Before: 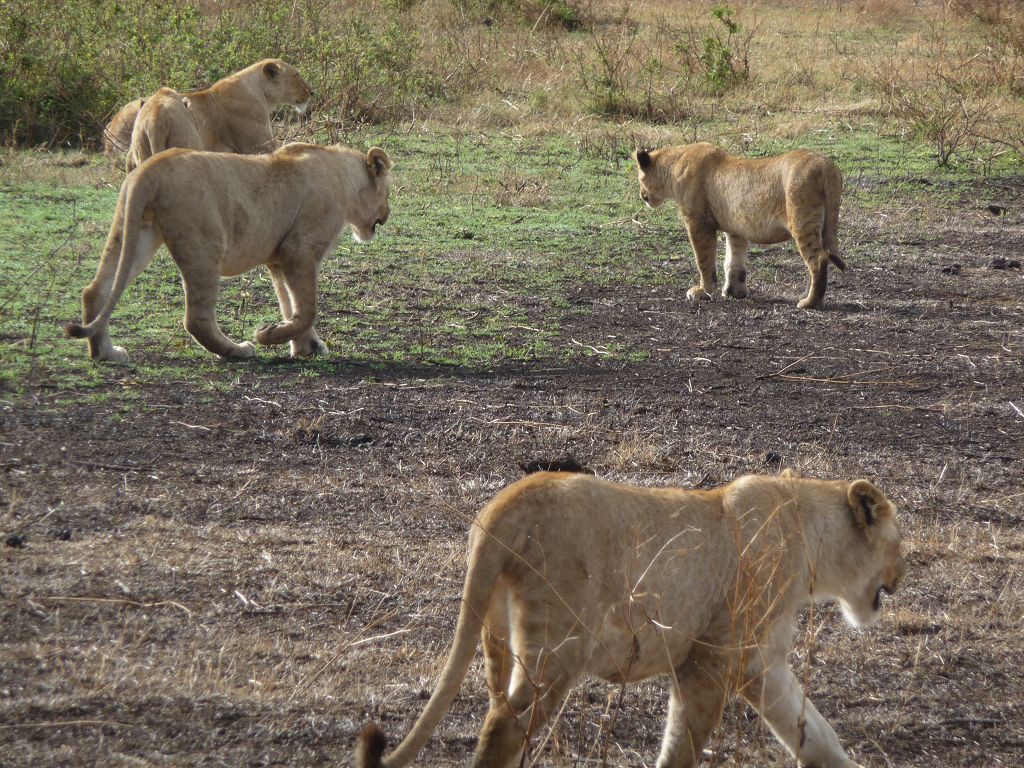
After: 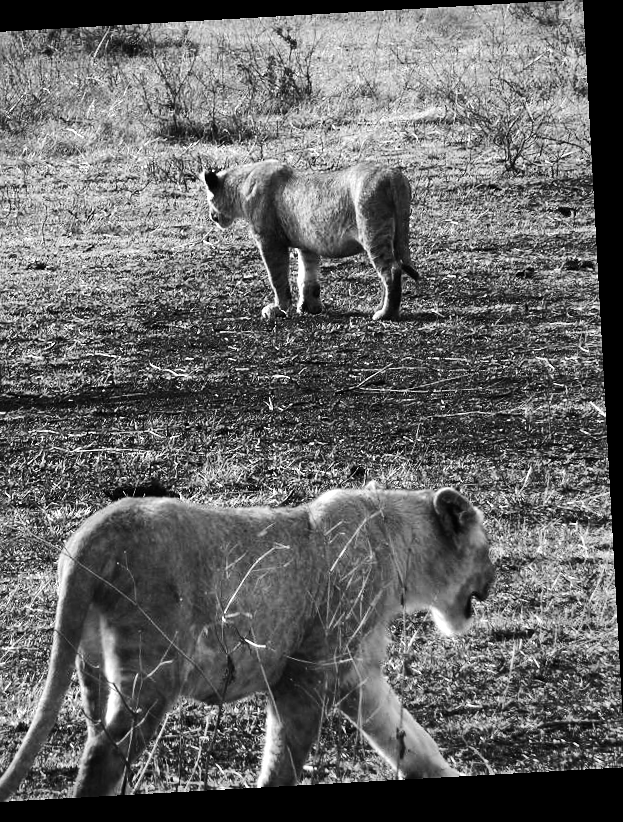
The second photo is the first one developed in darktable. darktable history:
rotate and perspective: rotation -3.18°, automatic cropping off
monochrome: a 30.25, b 92.03
shadows and highlights: soften with gaussian
sharpen: radius 1.272, amount 0.305, threshold 0
crop: left 41.402%
tone equalizer: -8 EV -0.75 EV, -7 EV -0.7 EV, -6 EV -0.6 EV, -5 EV -0.4 EV, -3 EV 0.4 EV, -2 EV 0.6 EV, -1 EV 0.7 EV, +0 EV 0.75 EV, edges refinement/feathering 500, mask exposure compensation -1.57 EV, preserve details no
contrast brightness saturation: contrast 0.19, brightness -0.11, saturation 0.21
